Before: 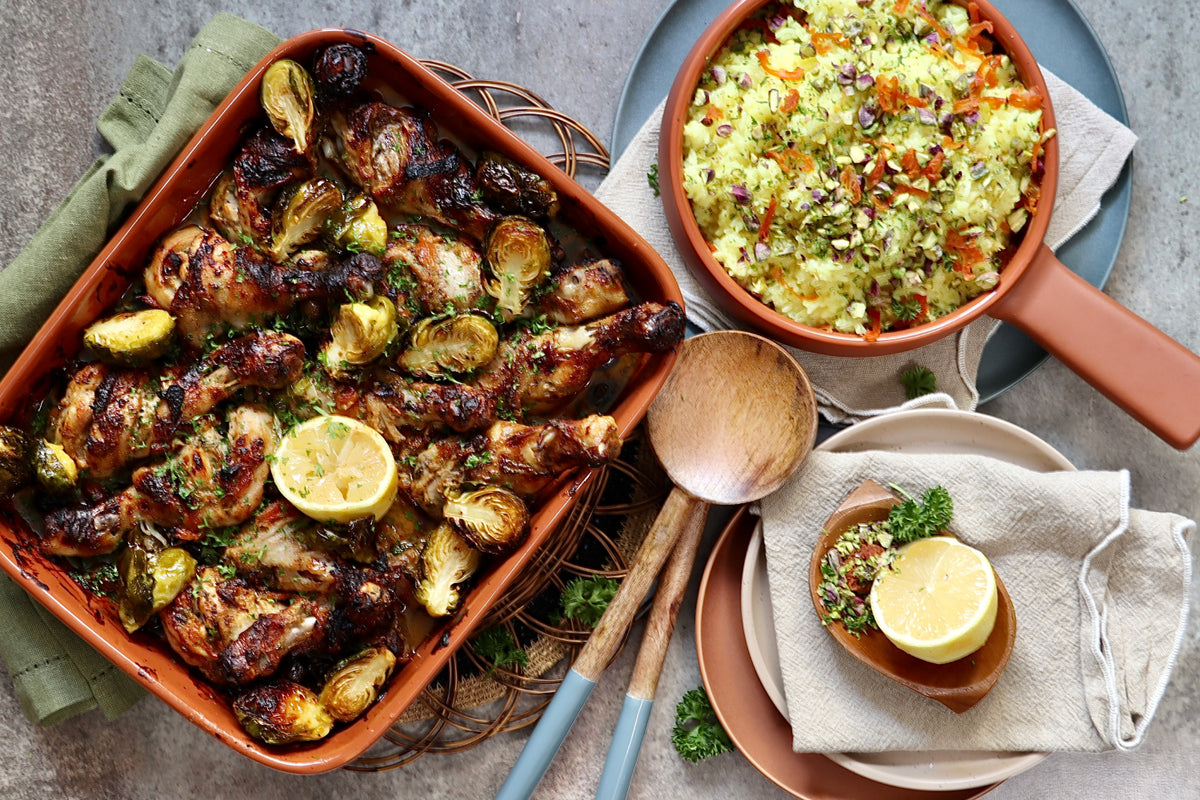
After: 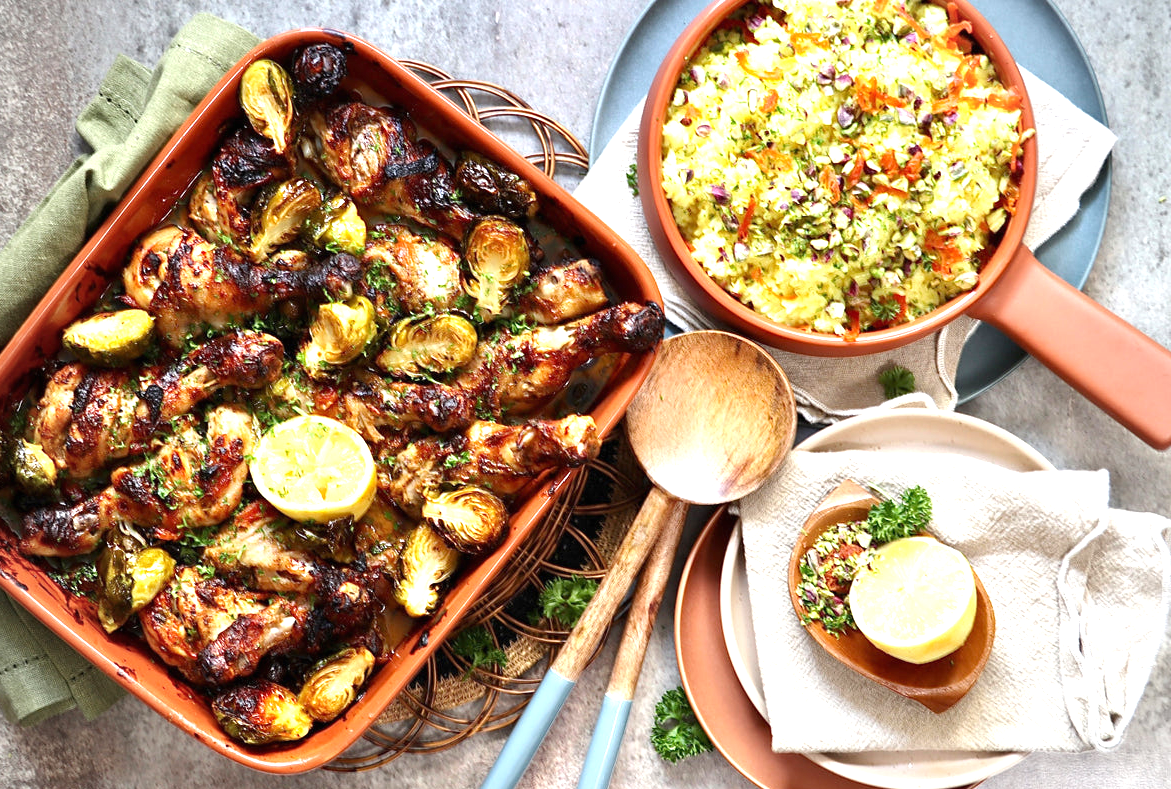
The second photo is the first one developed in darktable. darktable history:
crop and rotate: left 1.774%, right 0.633%, bottom 1.28%
exposure: black level correction 0, exposure 1 EV, compensate exposure bias true, compensate highlight preservation false
vignetting: fall-off radius 81.94%
